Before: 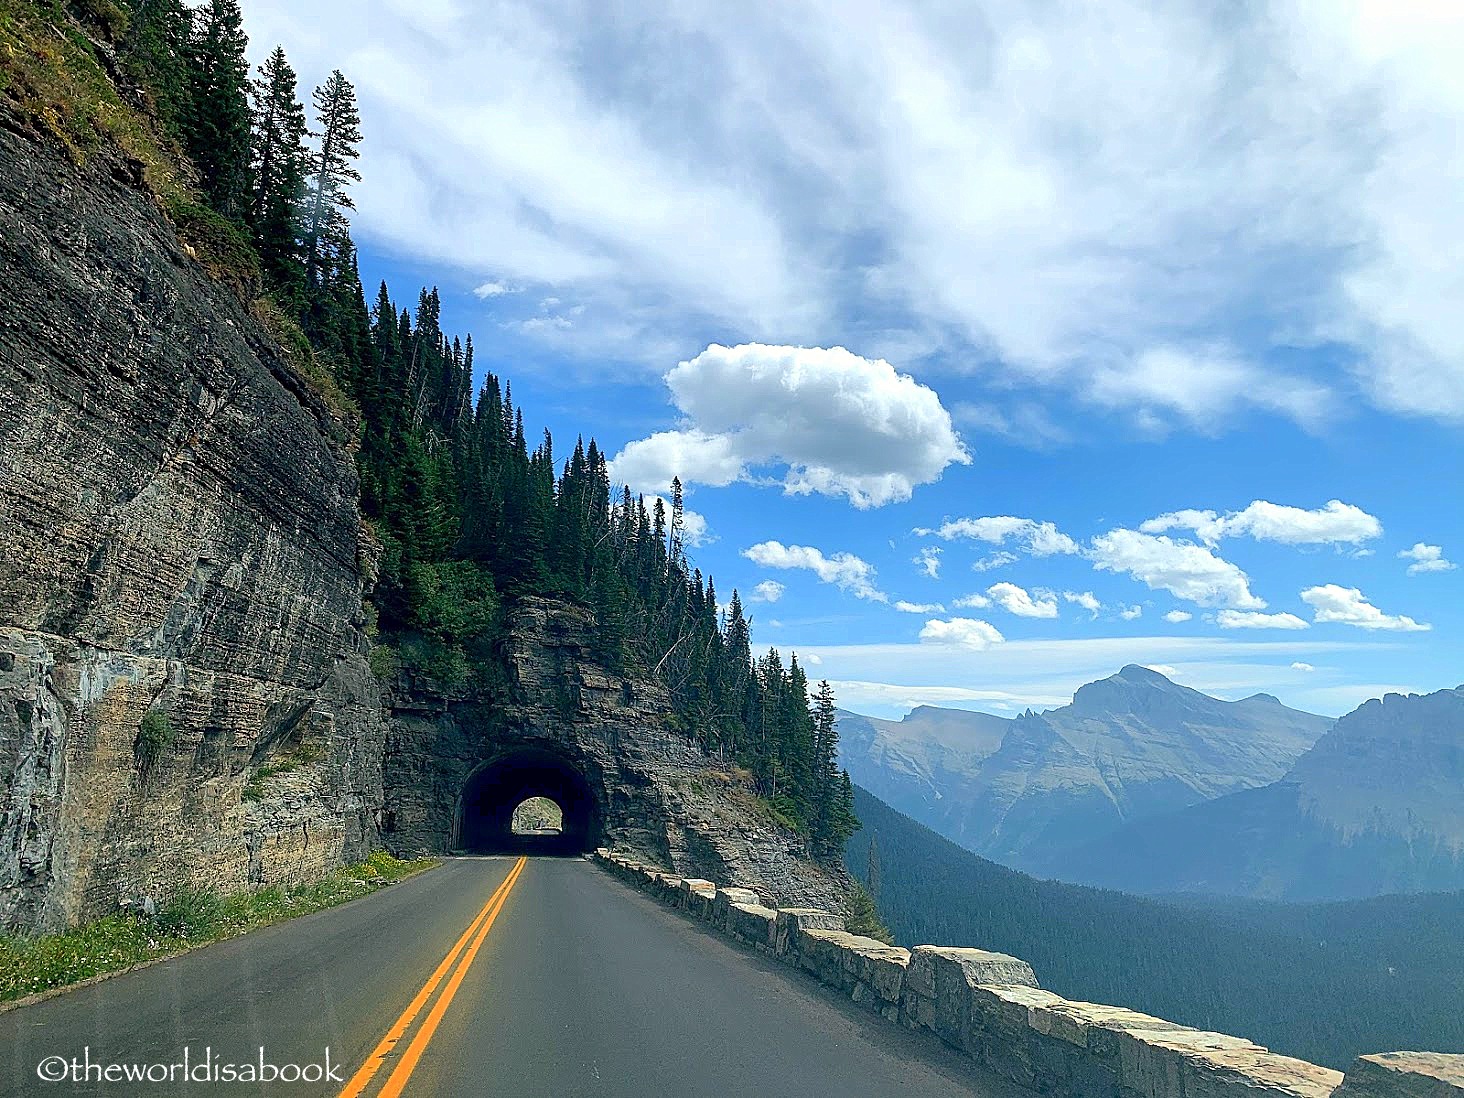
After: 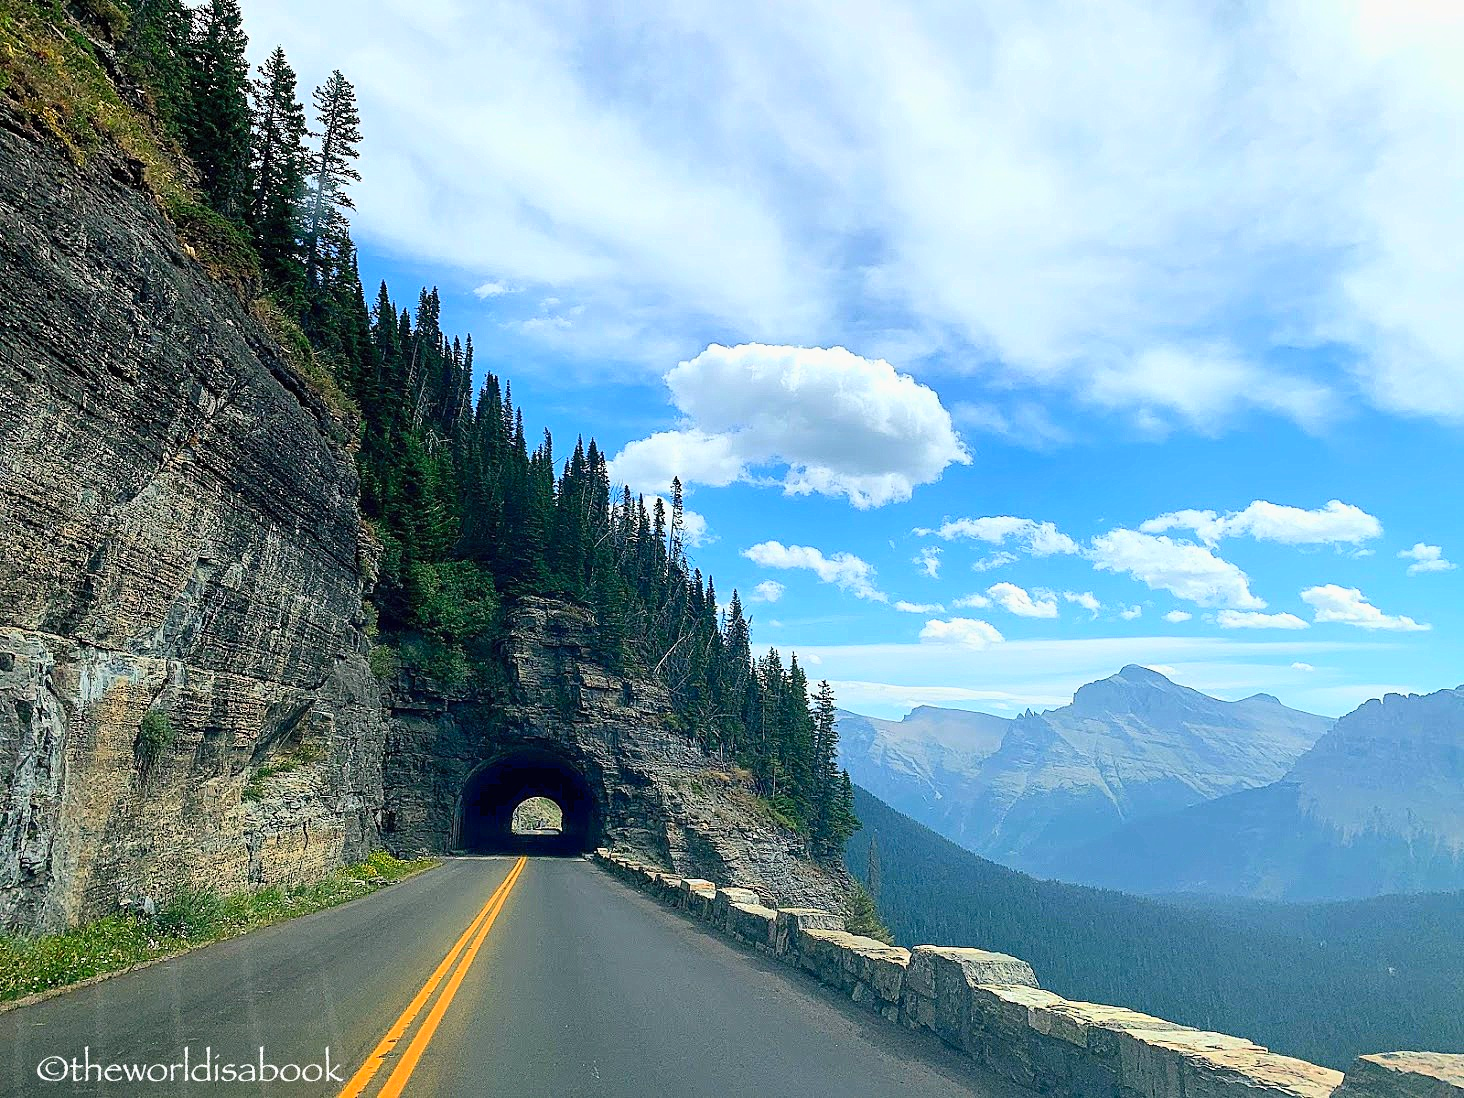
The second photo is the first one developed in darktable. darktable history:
contrast brightness saturation: contrast 0.2, brightness 0.16, saturation 0.22
exposure: exposure -0.153 EV, compensate highlight preservation false
